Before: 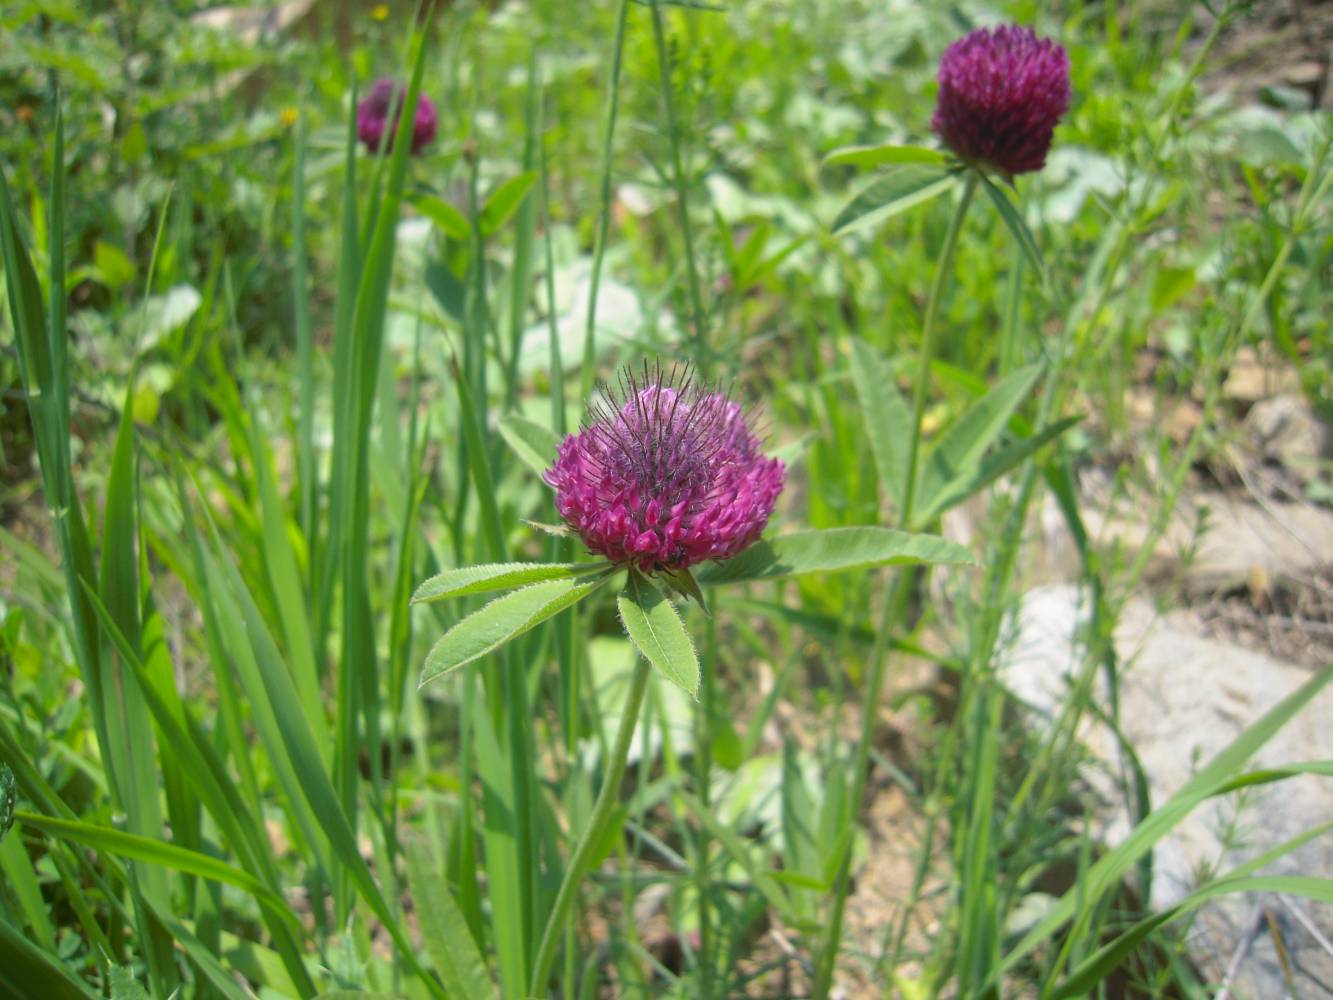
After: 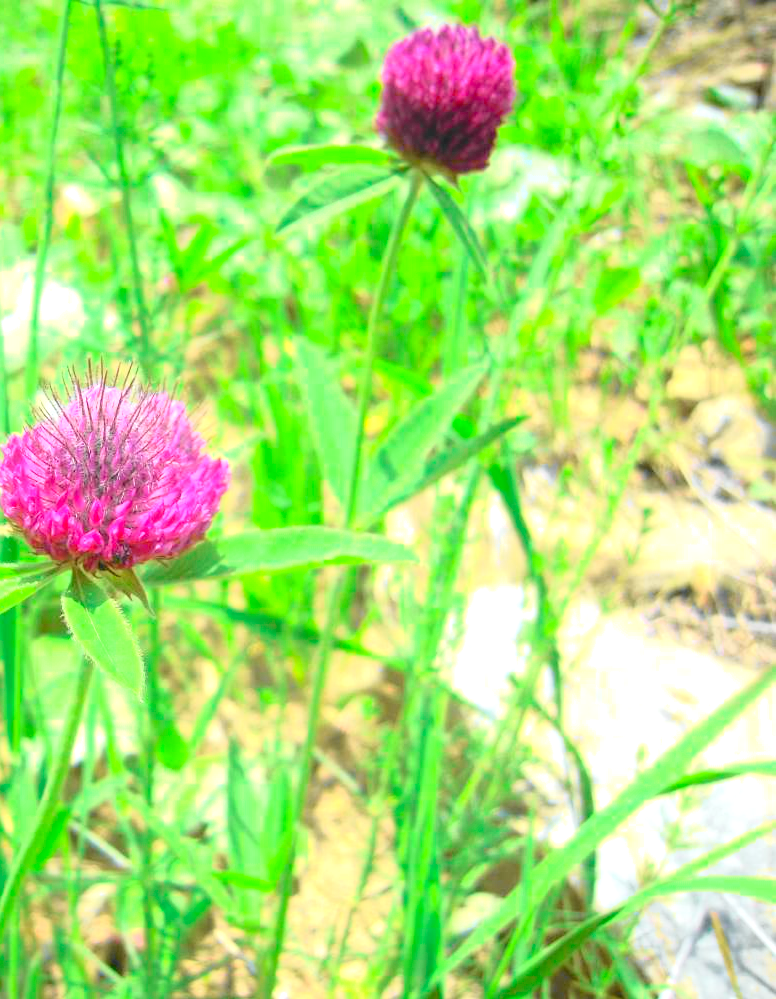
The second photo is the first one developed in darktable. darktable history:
exposure: exposure 1.142 EV, compensate highlight preservation false
contrast brightness saturation: saturation 0.121
tone curve: curves: ch0 [(0, 0.015) (0.084, 0.074) (0.162, 0.165) (0.304, 0.382) (0.466, 0.576) (0.654, 0.741) (0.848, 0.906) (0.984, 0.963)]; ch1 [(0, 0) (0.34, 0.235) (0.46, 0.46) (0.515, 0.502) (0.553, 0.567) (0.764, 0.815) (1, 1)]; ch2 [(0, 0) (0.44, 0.458) (0.479, 0.492) (0.524, 0.507) (0.547, 0.579) (0.673, 0.712) (1, 1)], color space Lab, independent channels, preserve colors none
crop: left 41.781%
